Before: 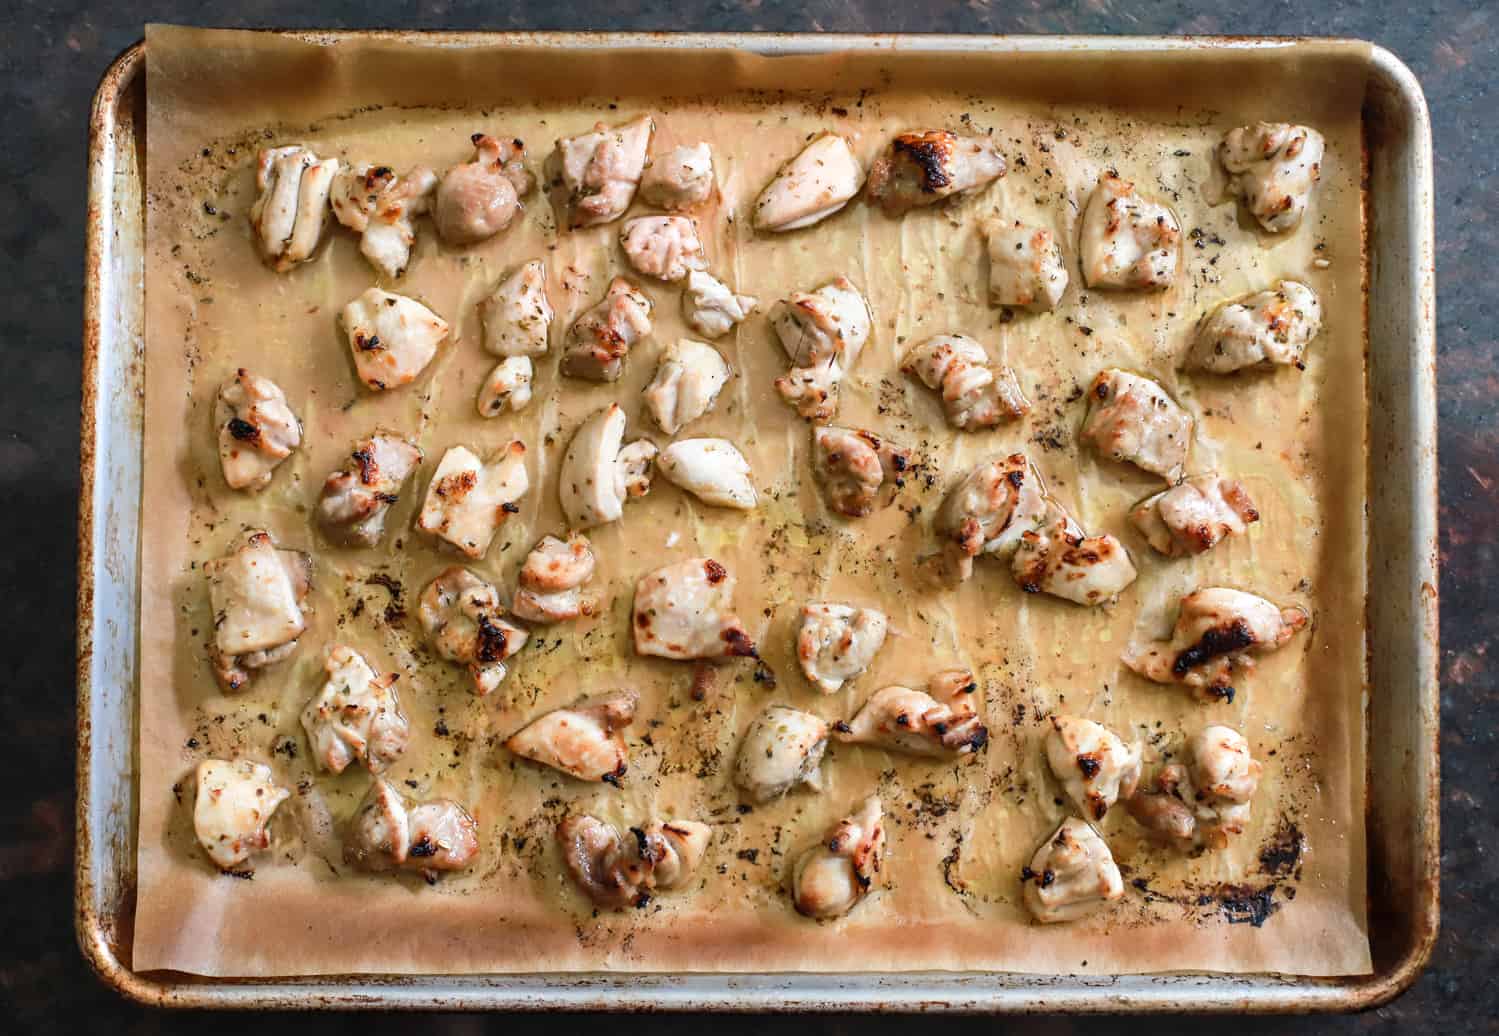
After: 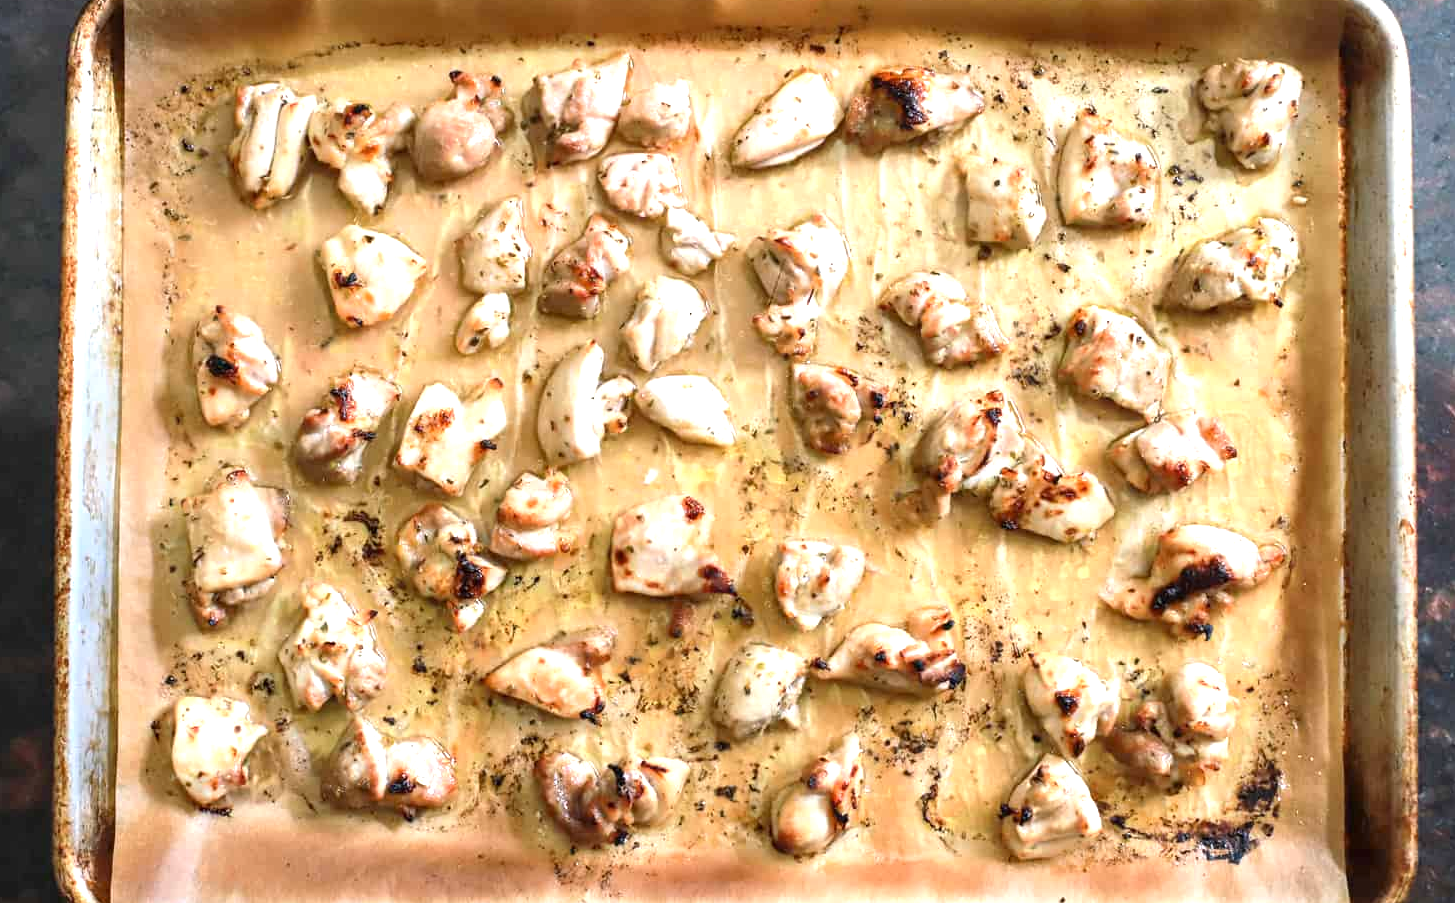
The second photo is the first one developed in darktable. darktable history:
crop: left 1.507%, top 6.147%, right 1.379%, bottom 6.637%
exposure: exposure 0.781 EV, compensate highlight preservation false
